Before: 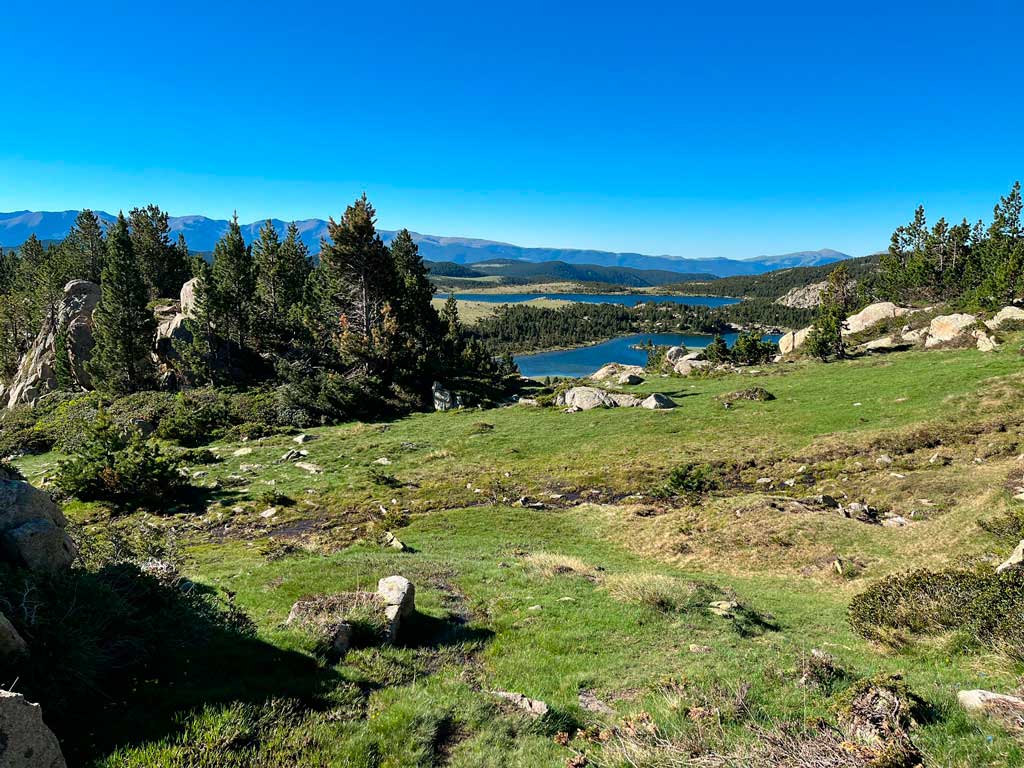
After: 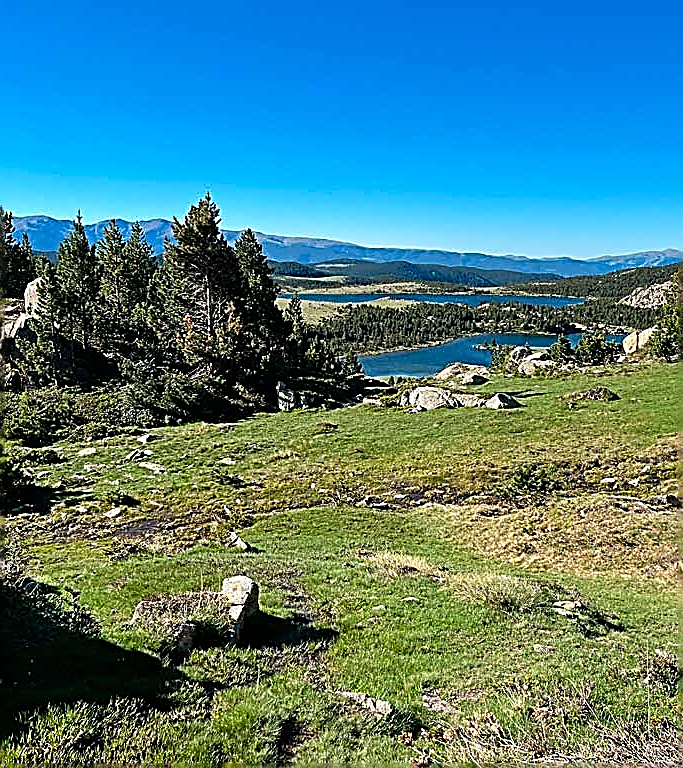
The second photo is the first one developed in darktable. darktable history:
crop and rotate: left 15.287%, right 17.958%
tone equalizer: on, module defaults
sharpen: amount 1.99
